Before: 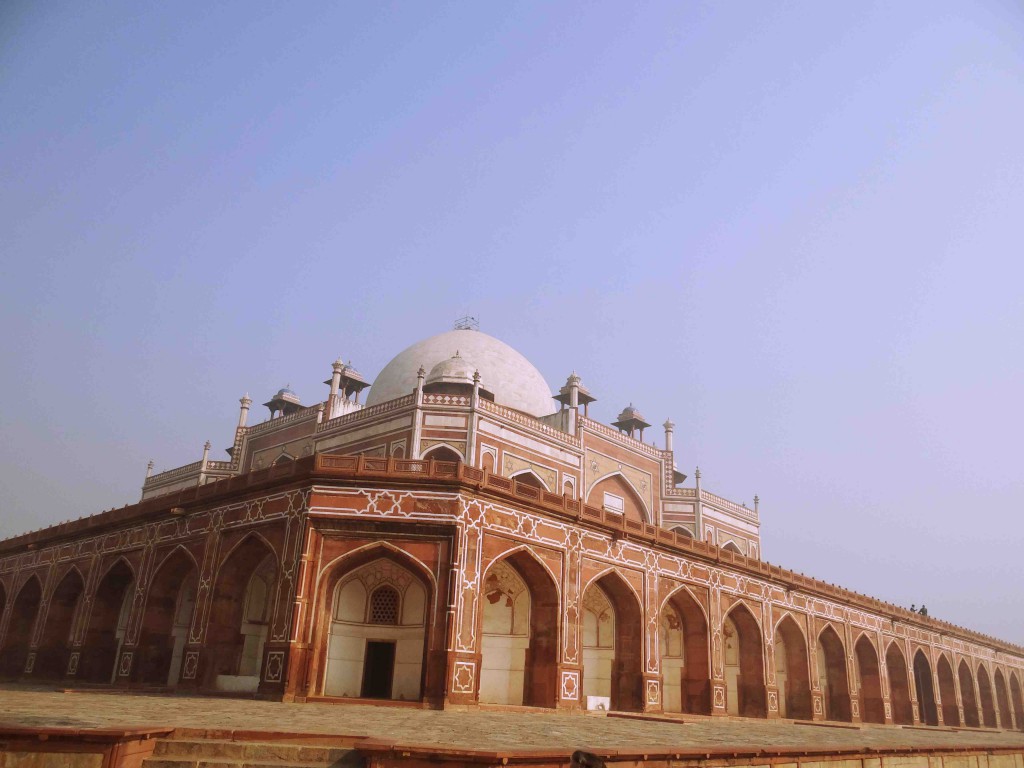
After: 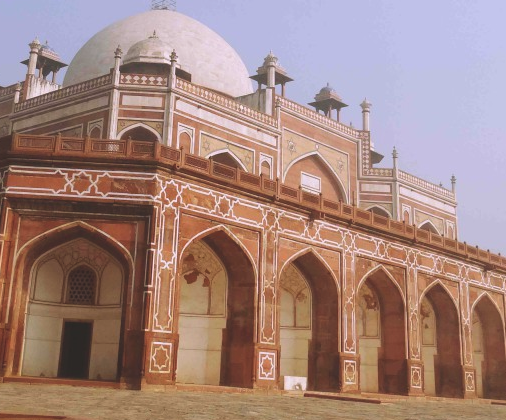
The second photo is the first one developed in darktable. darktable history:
exposure: black level correction -0.015, compensate highlight preservation false
crop: left 29.672%, top 41.786%, right 20.851%, bottom 3.487%
